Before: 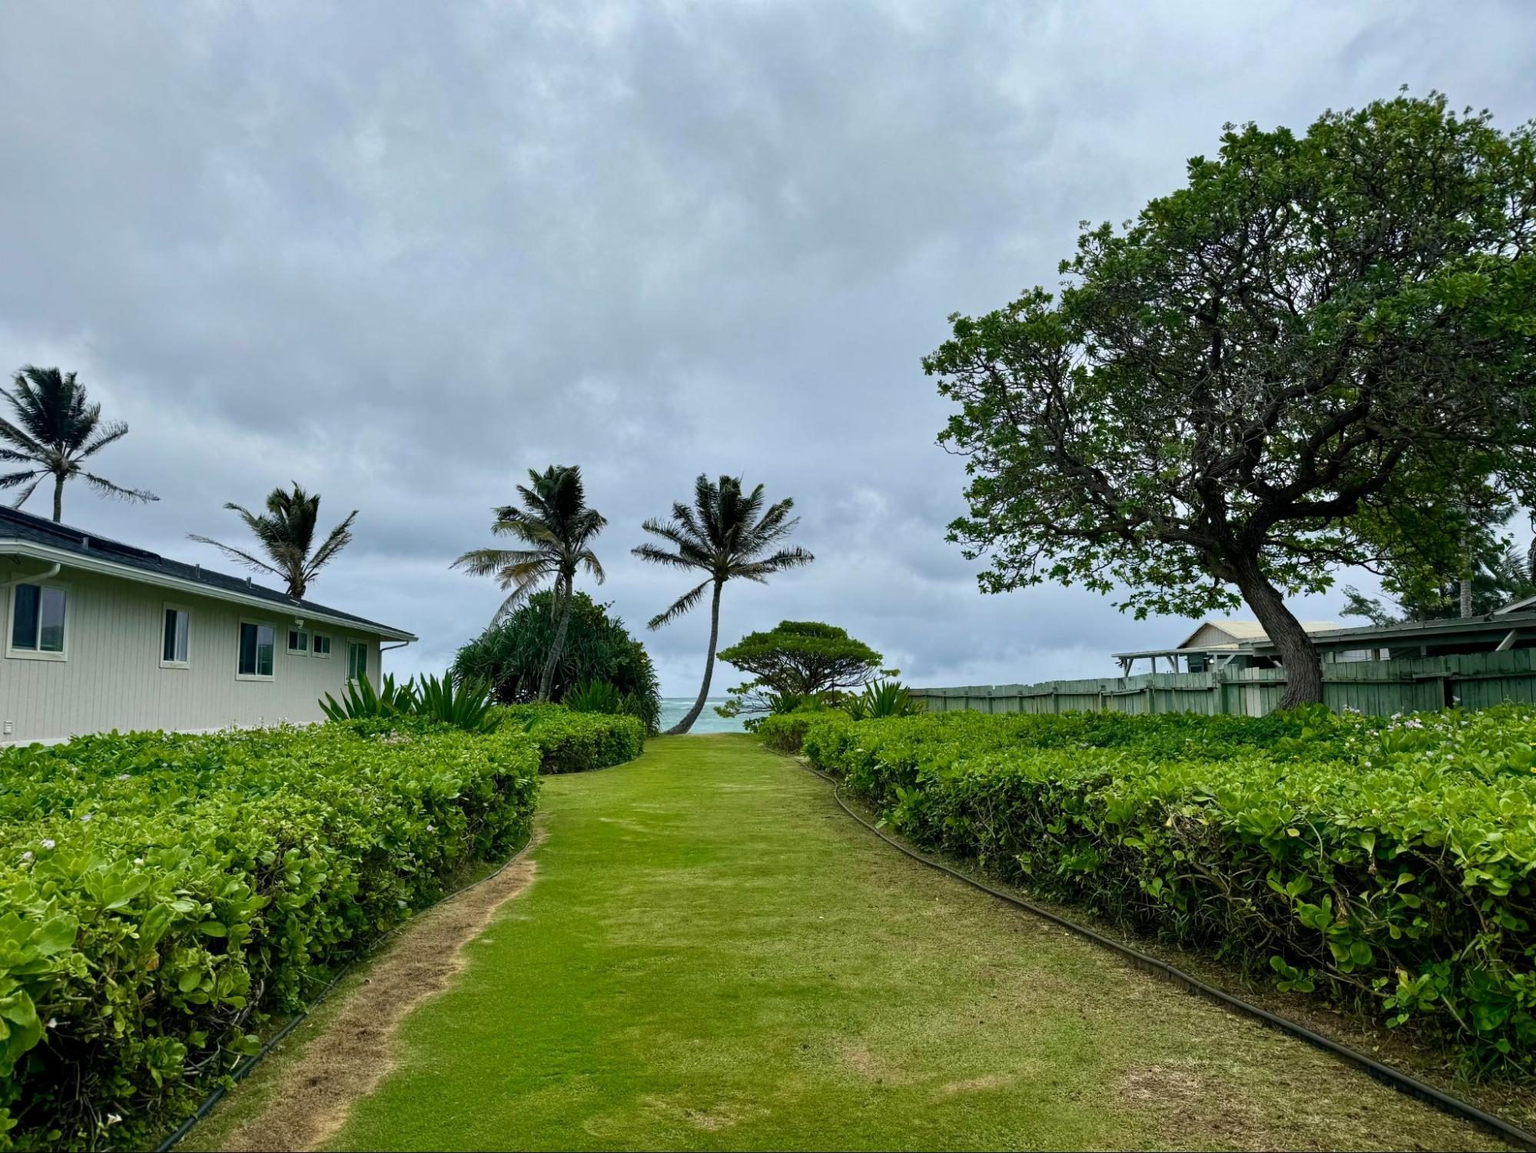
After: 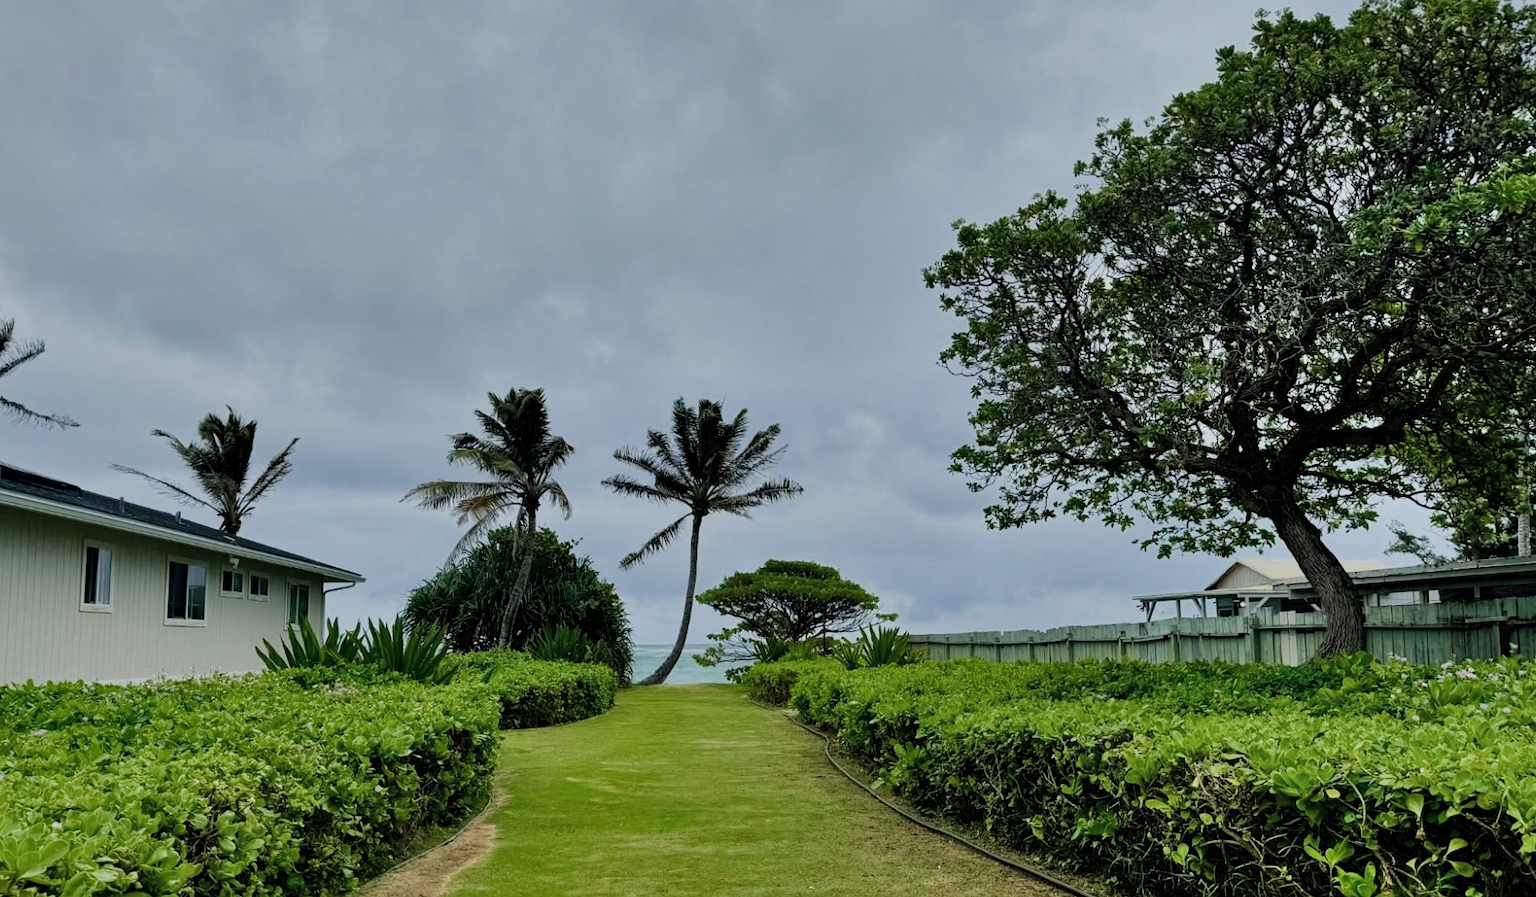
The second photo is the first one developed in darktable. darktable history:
exposure: black level correction 0.001, compensate highlight preservation false
filmic rgb: black relative exposure -7.65 EV, white relative exposure 4.56 EV, threshold 5.95 EV, hardness 3.61, add noise in highlights 0, preserve chrominance max RGB, color science v3 (2019), use custom middle-gray values true, contrast in highlights soft, enable highlight reconstruction true
shadows and highlights: soften with gaussian
crop: left 5.73%, top 9.987%, right 3.66%, bottom 19.518%
